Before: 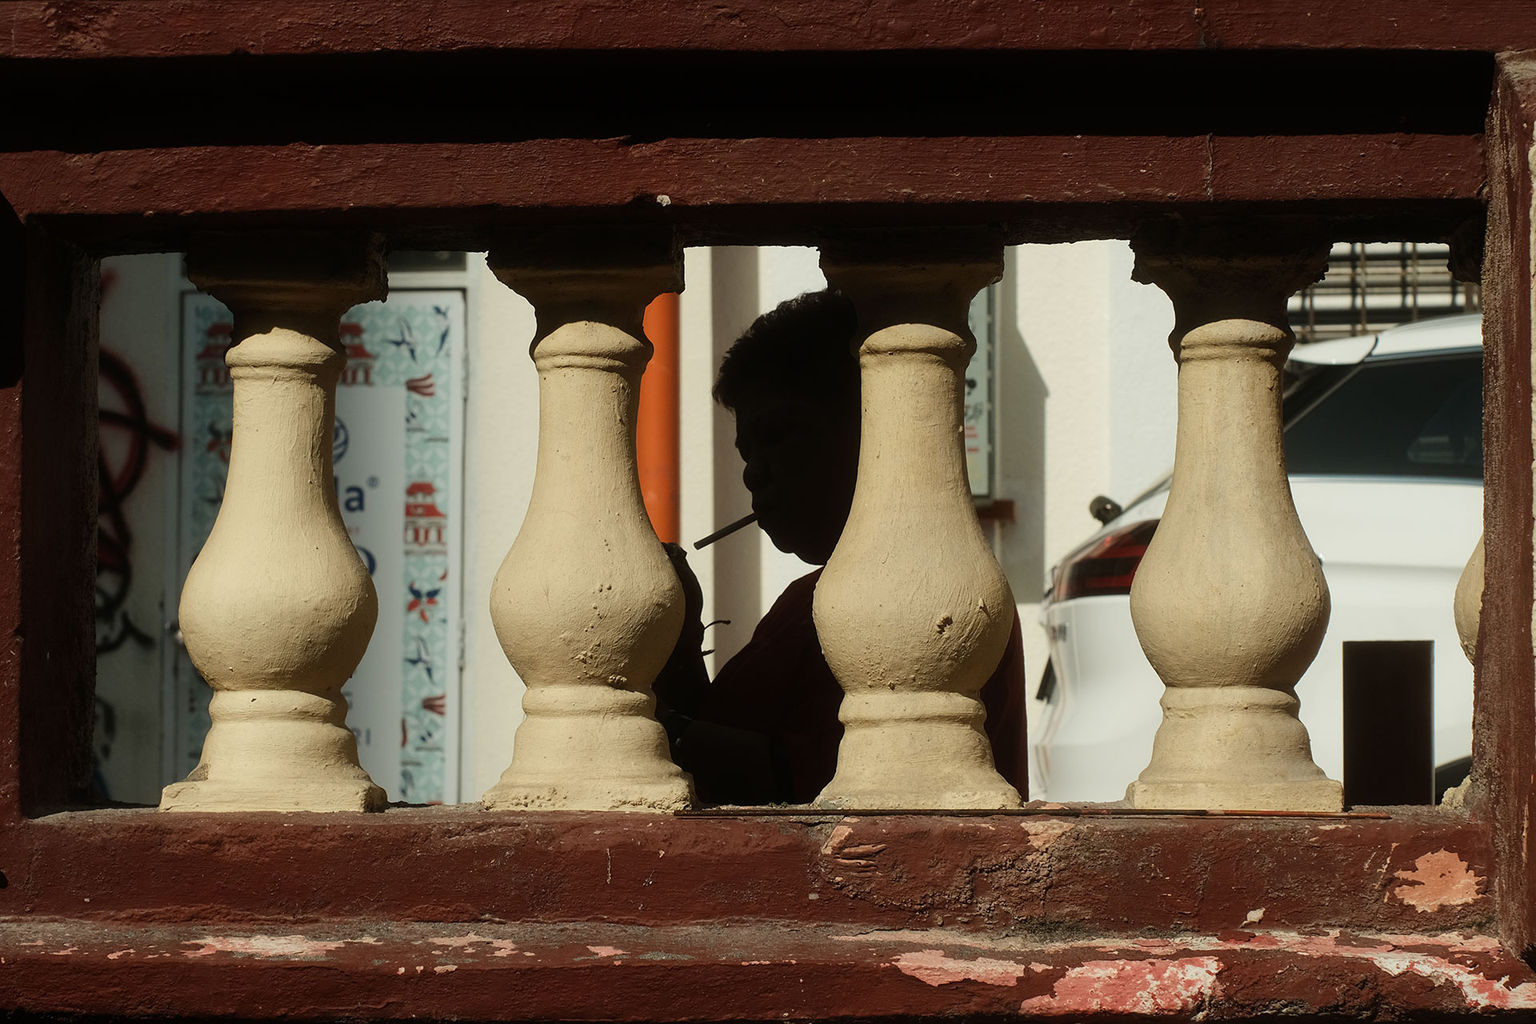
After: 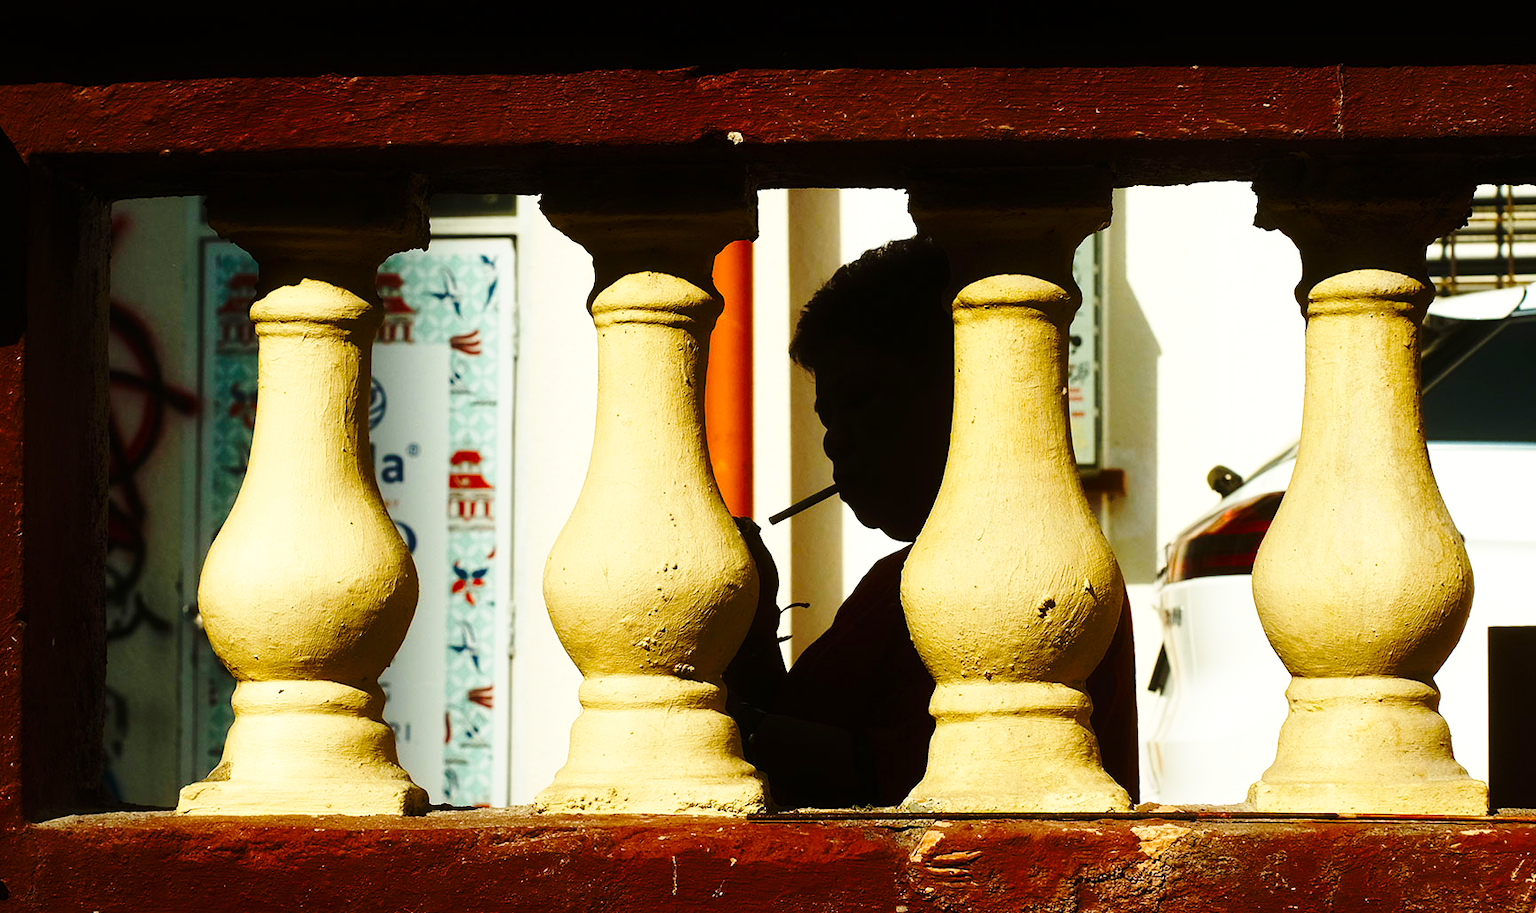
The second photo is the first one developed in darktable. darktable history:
base curve: curves: ch0 [(0, 0) (0.032, 0.037) (0.105, 0.228) (0.435, 0.76) (0.856, 0.983) (1, 1)], preserve colors none
crop: top 7.49%, right 9.717%, bottom 11.943%
color balance rgb: linear chroma grading › global chroma 9%, perceptual saturation grading › global saturation 36%, perceptual saturation grading › shadows 35%, perceptual brilliance grading › global brilliance 15%, perceptual brilliance grading › shadows -35%, global vibrance 15%
